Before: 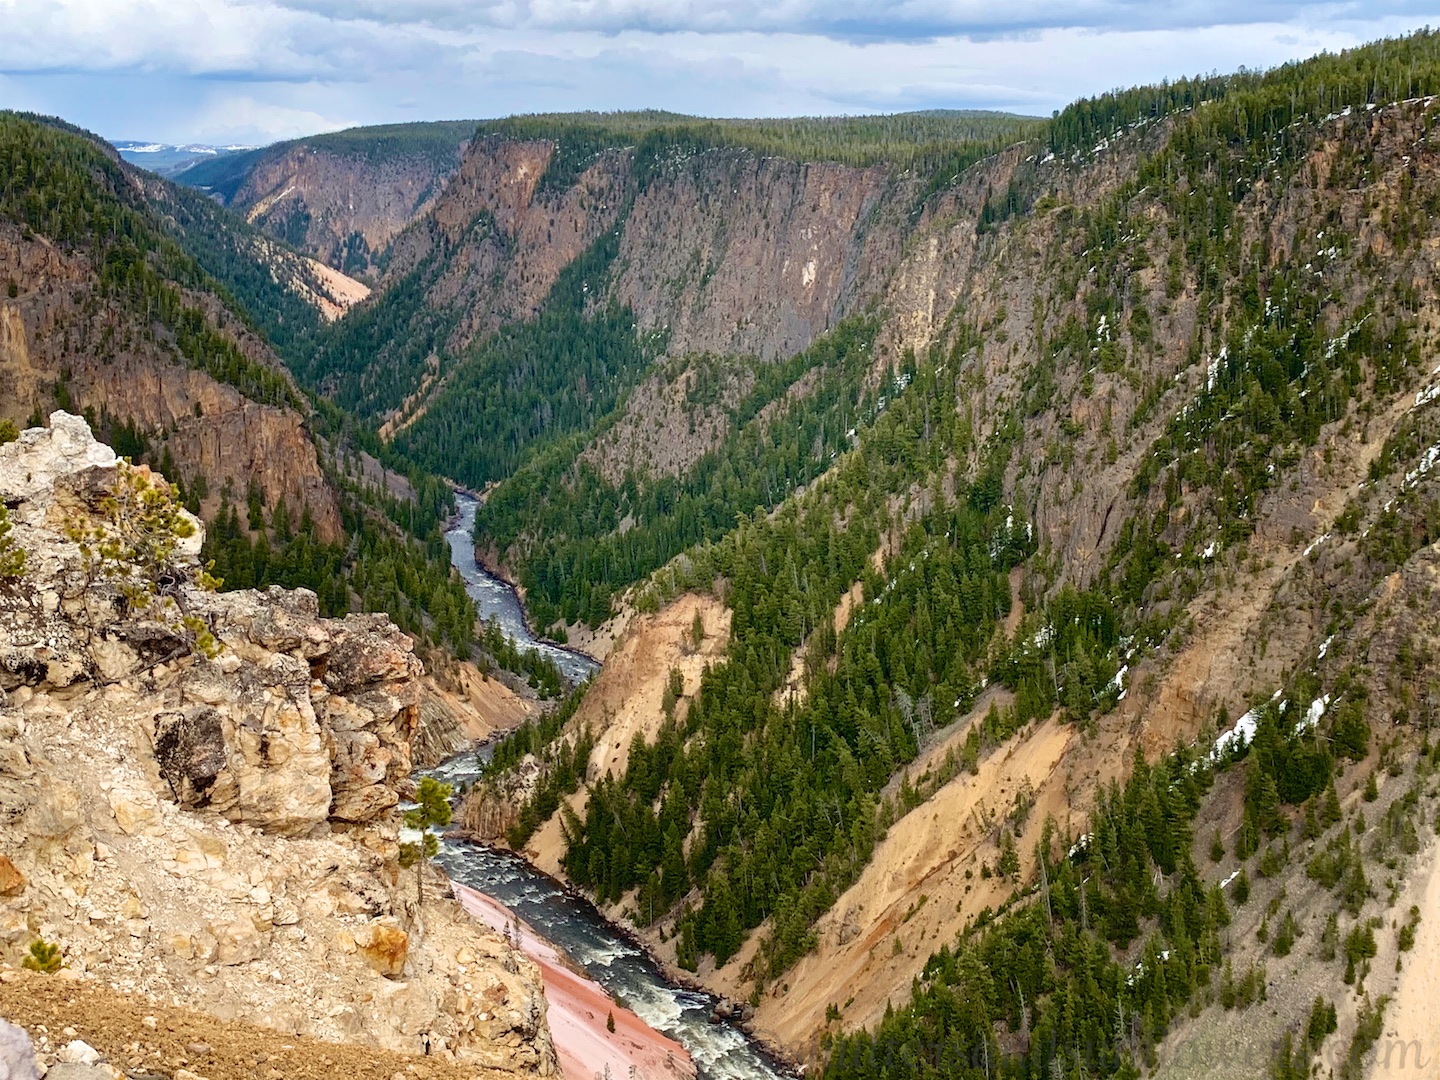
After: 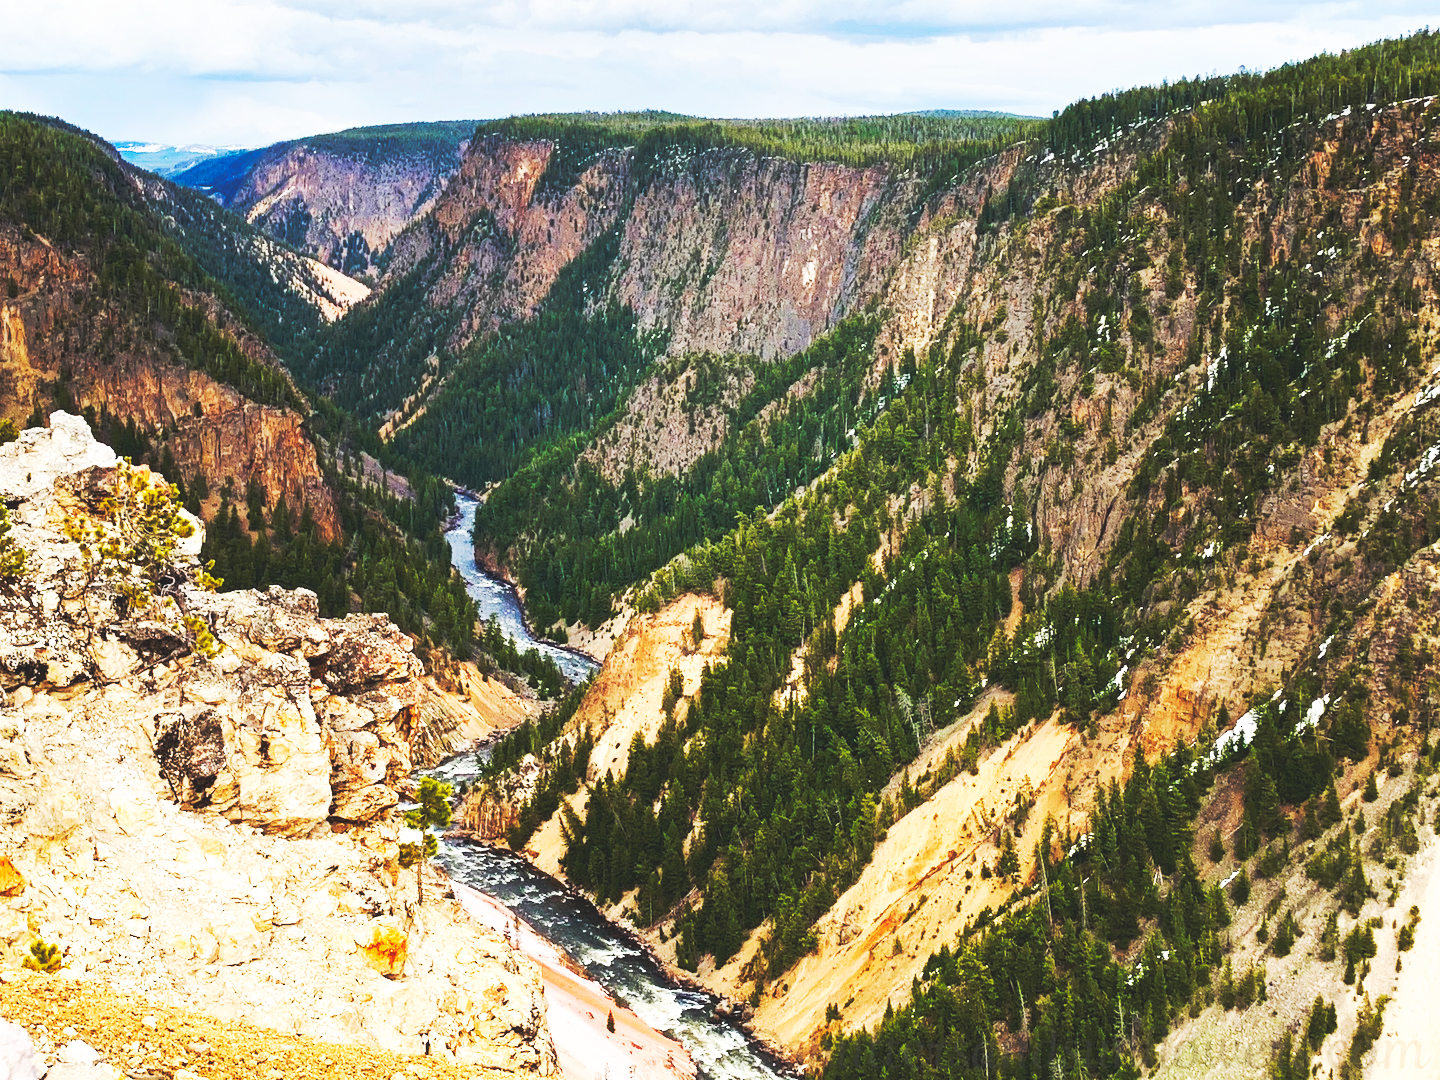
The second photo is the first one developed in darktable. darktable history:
graduated density: rotation 5.63°, offset 76.9
base curve: curves: ch0 [(0, 0.015) (0.085, 0.116) (0.134, 0.298) (0.19, 0.545) (0.296, 0.764) (0.599, 0.982) (1, 1)], preserve colors none
